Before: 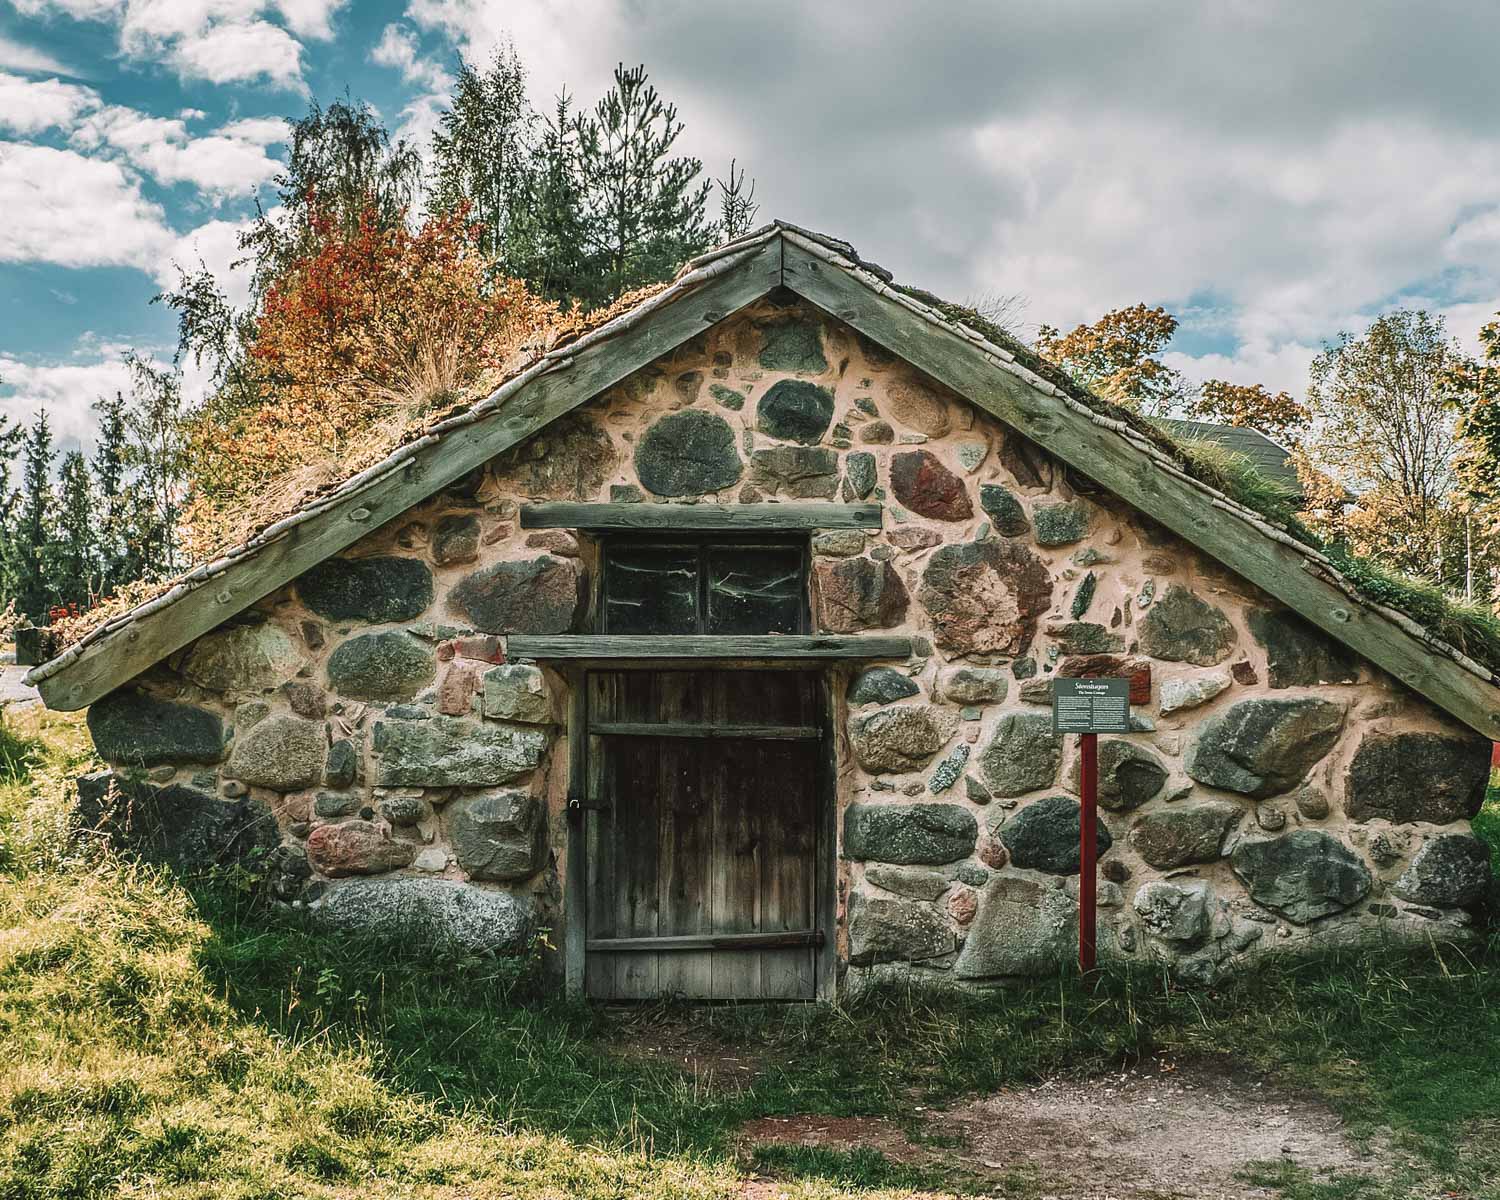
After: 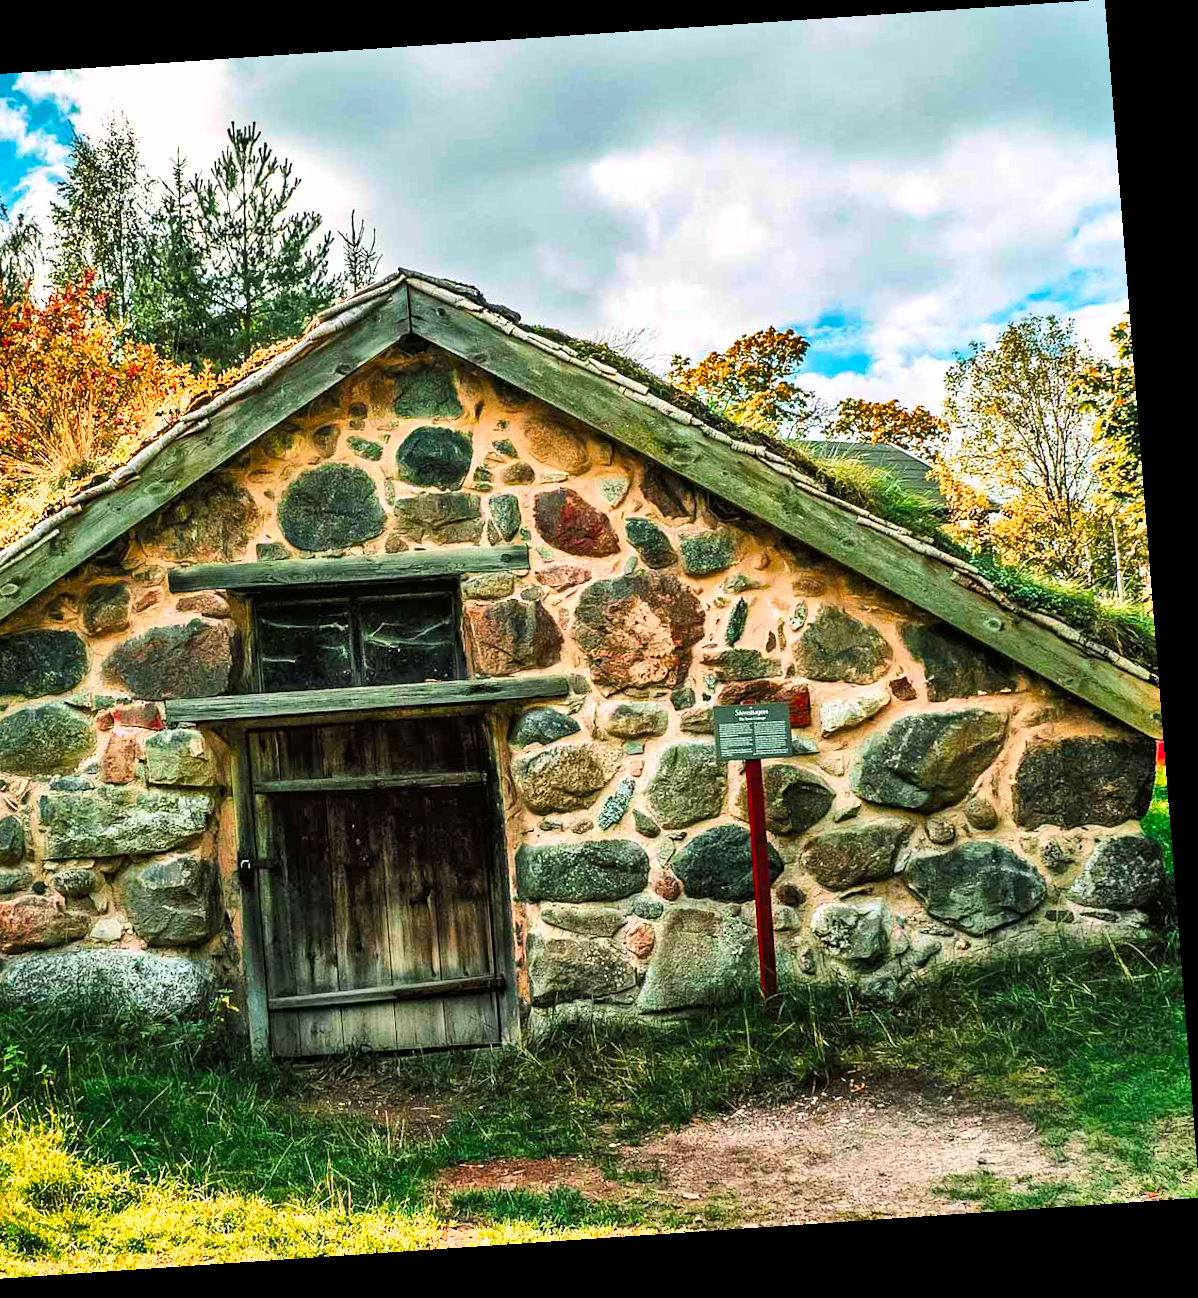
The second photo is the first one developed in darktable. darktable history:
exposure: exposure 0.6 EV, compensate highlight preservation false
shadows and highlights: low approximation 0.01, soften with gaussian
color correction: saturation 1.8
rotate and perspective: rotation -4.2°, shear 0.006, automatic cropping off
tone curve: curves: ch0 [(0, 0) (0.118, 0.034) (0.182, 0.124) (0.265, 0.214) (0.504, 0.508) (0.783, 0.825) (1, 1)], color space Lab, linked channels, preserve colors none
haze removal: compatibility mode true, adaptive false
crop and rotate: left 24.6%
